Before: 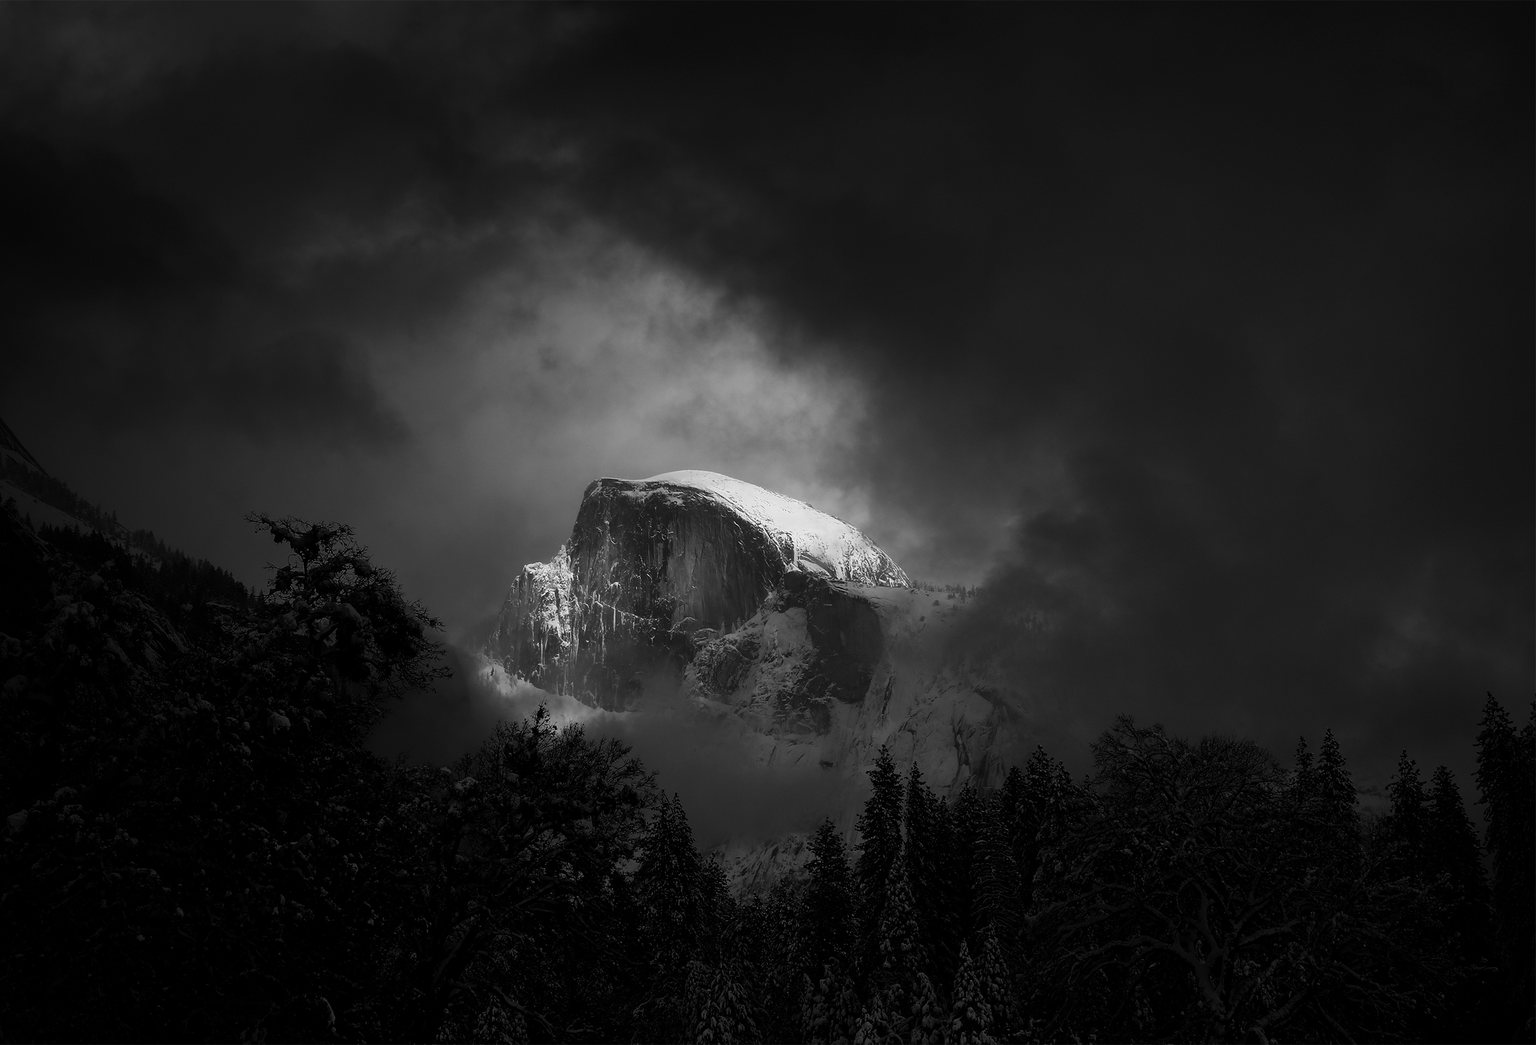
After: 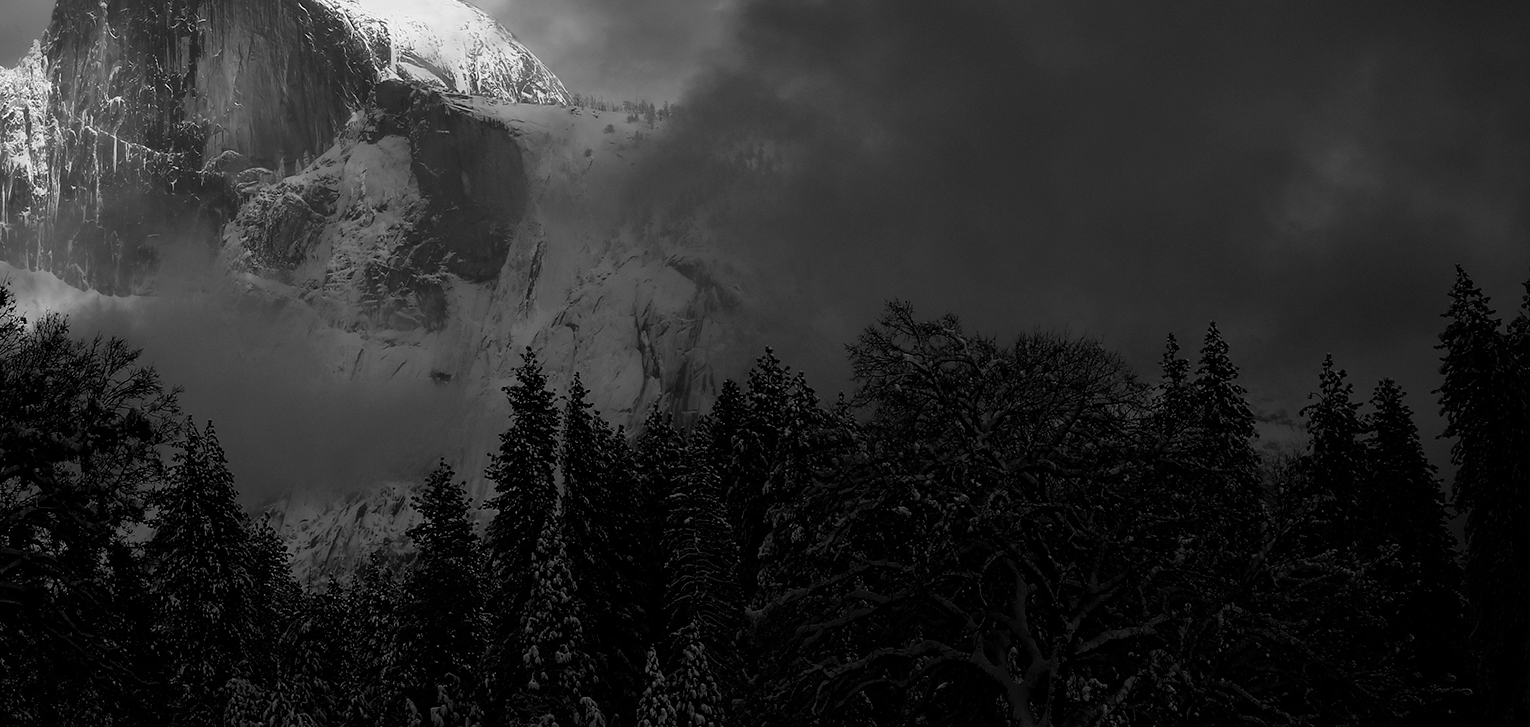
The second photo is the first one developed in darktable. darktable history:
color balance rgb: linear chroma grading › shadows 17.711%, linear chroma grading › highlights 61.92%, linear chroma grading › global chroma 49.497%, perceptual saturation grading › global saturation -1.314%, global vibrance 20%
crop and rotate: left 35.154%, top 49.733%, bottom 4.941%
